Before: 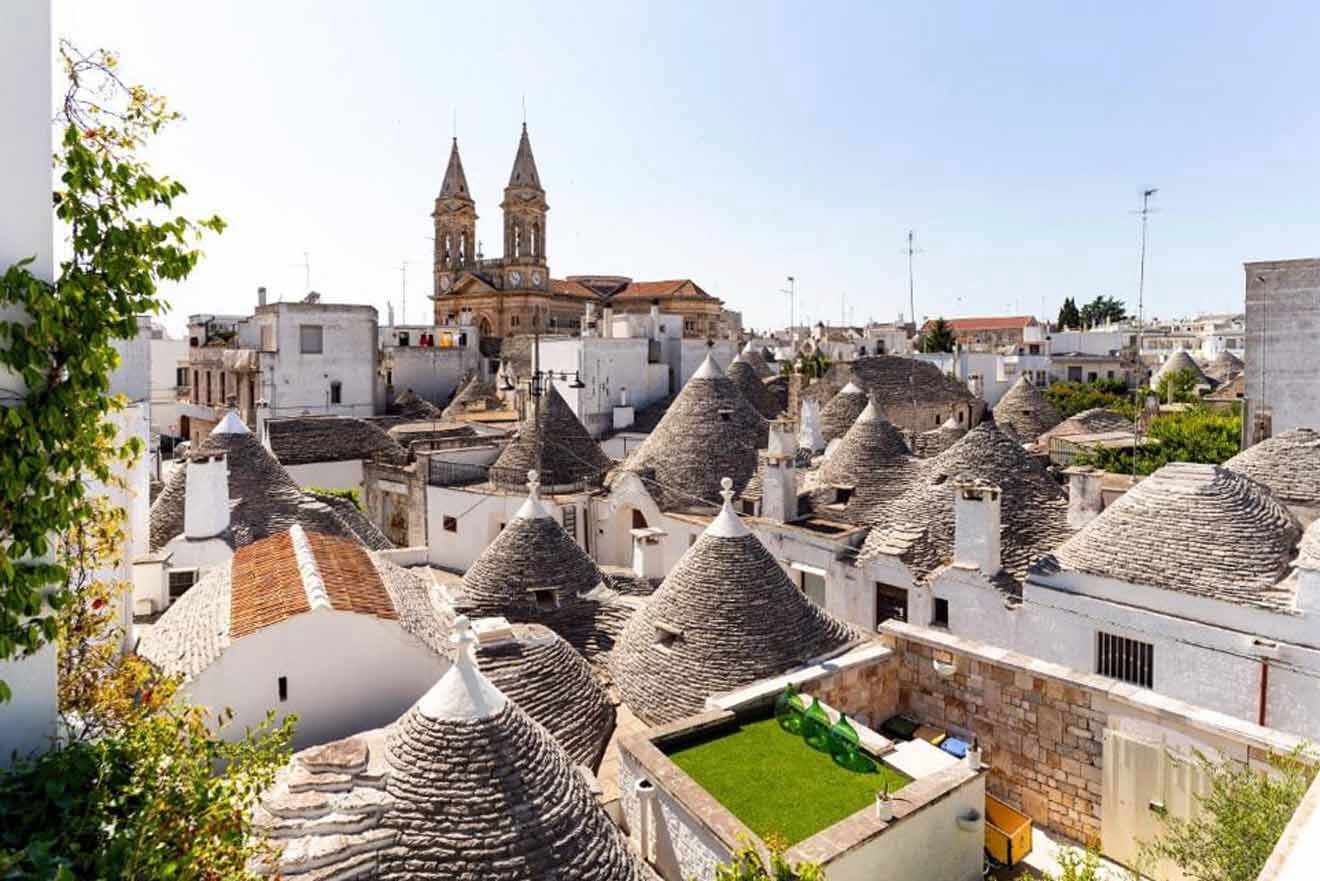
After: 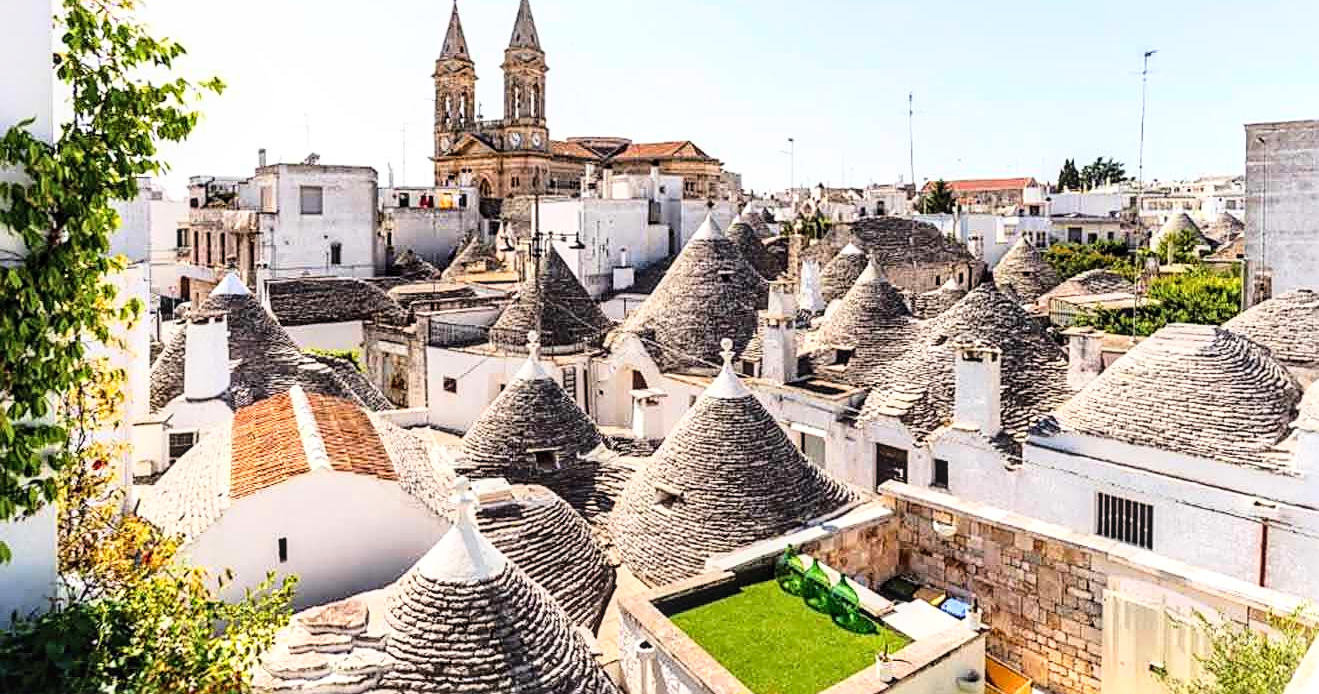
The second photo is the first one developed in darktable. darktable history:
tone equalizer: mask exposure compensation -0.505 EV
base curve: curves: ch0 [(0, 0) (0.028, 0.03) (0.121, 0.232) (0.46, 0.748) (0.859, 0.968) (1, 1)]
sharpen: on, module defaults
crop and rotate: top 15.822%, bottom 5.323%
local contrast: on, module defaults
